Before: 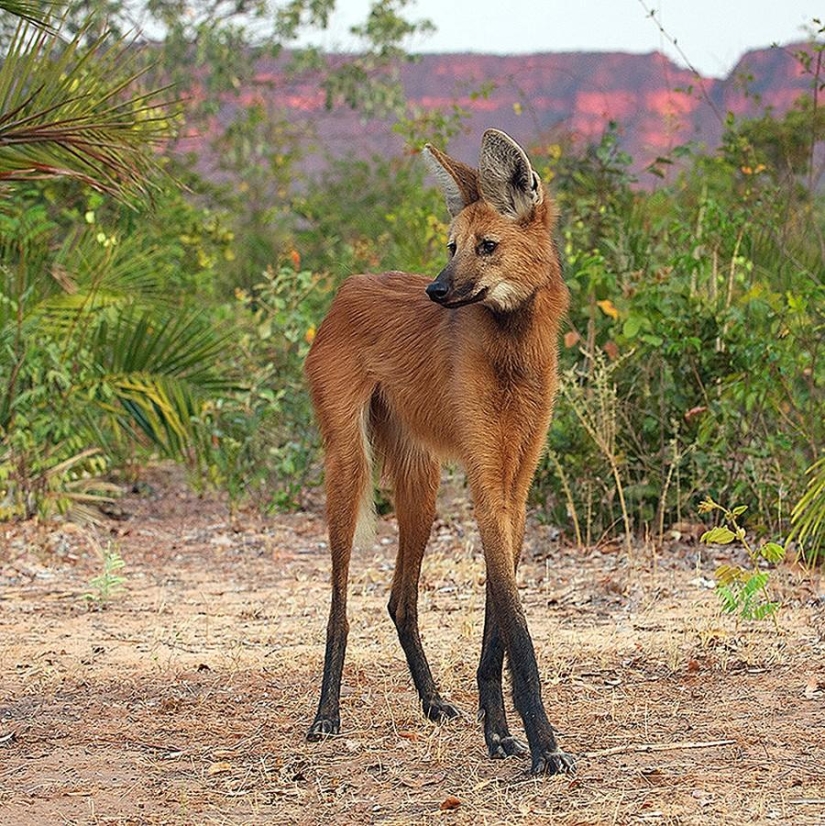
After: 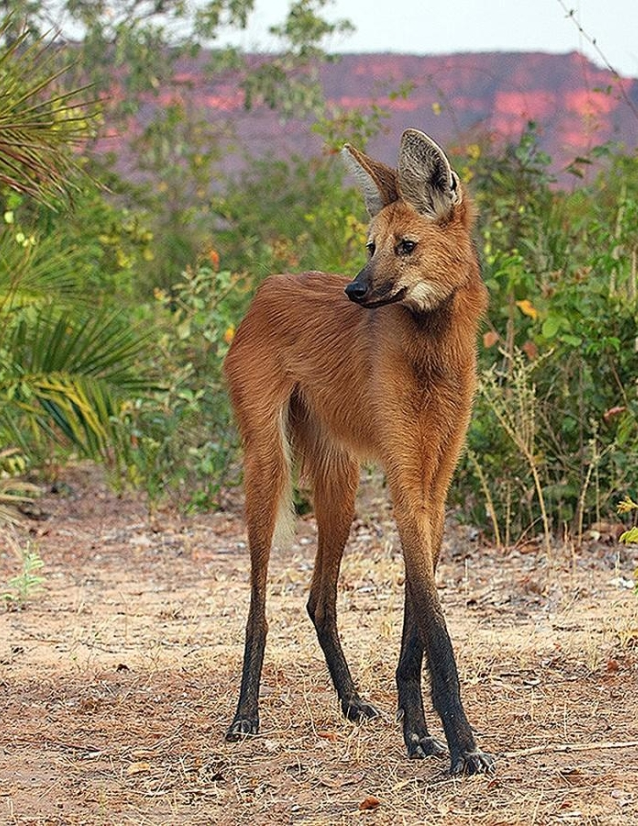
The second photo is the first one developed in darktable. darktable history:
crop: left 9.895%, right 12.757%
